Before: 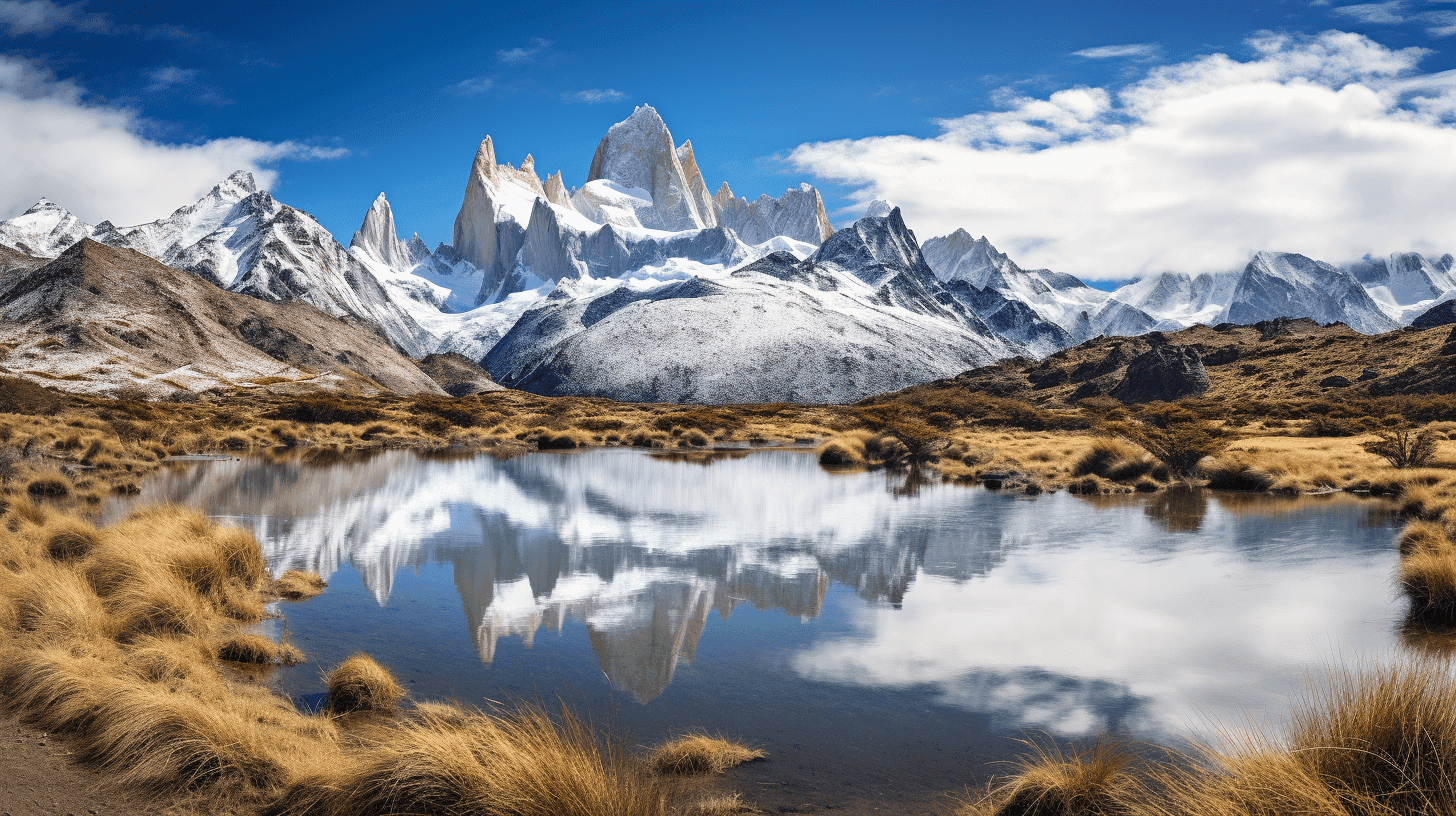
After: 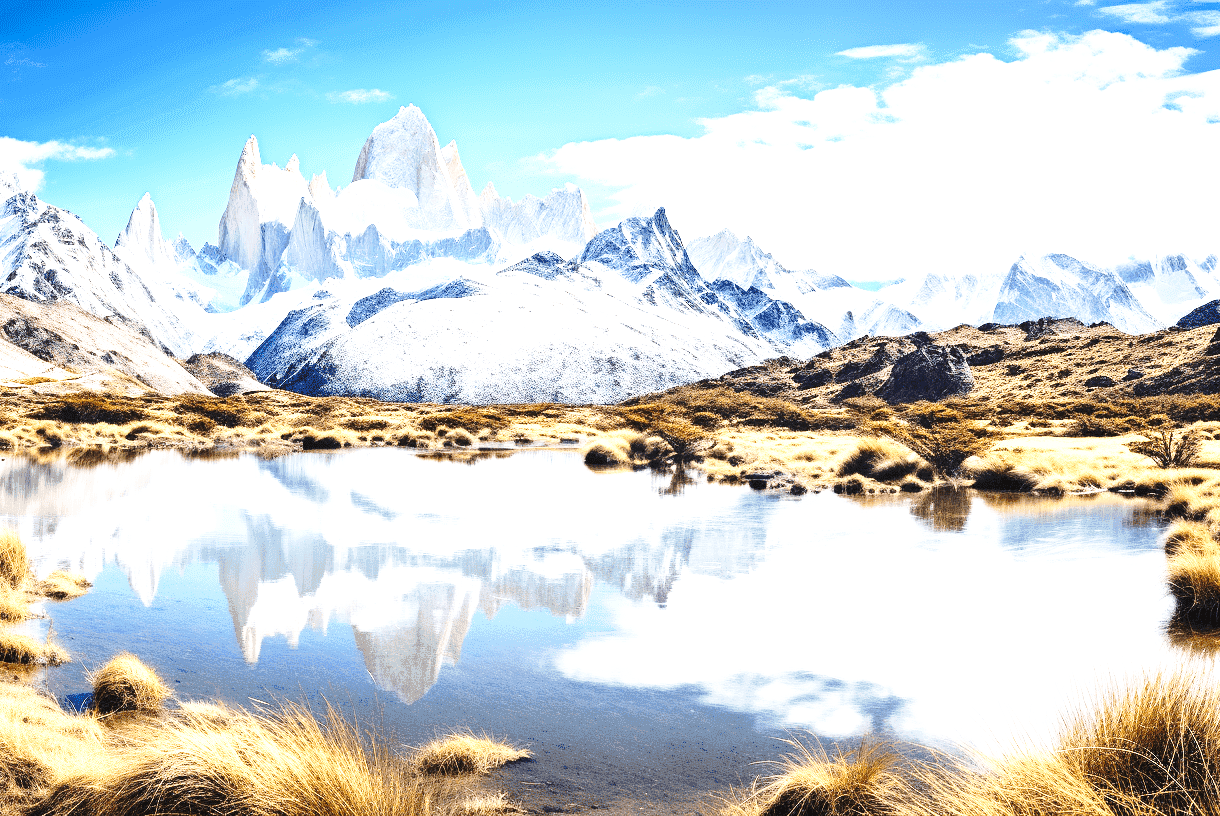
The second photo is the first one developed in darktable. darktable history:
crop: left 16.145%
white balance: red 0.988, blue 1.017
exposure: black level correction 0, exposure 1.1 EV, compensate exposure bias true, compensate highlight preservation false
tone equalizer: -8 EV -0.417 EV, -7 EV -0.389 EV, -6 EV -0.333 EV, -5 EV -0.222 EV, -3 EV 0.222 EV, -2 EV 0.333 EV, -1 EV 0.389 EV, +0 EV 0.417 EV, edges refinement/feathering 500, mask exposure compensation -1.57 EV, preserve details no
base curve: curves: ch0 [(0, 0) (0.036, 0.037) (0.121, 0.228) (0.46, 0.76) (0.859, 0.983) (1, 1)], preserve colors none
